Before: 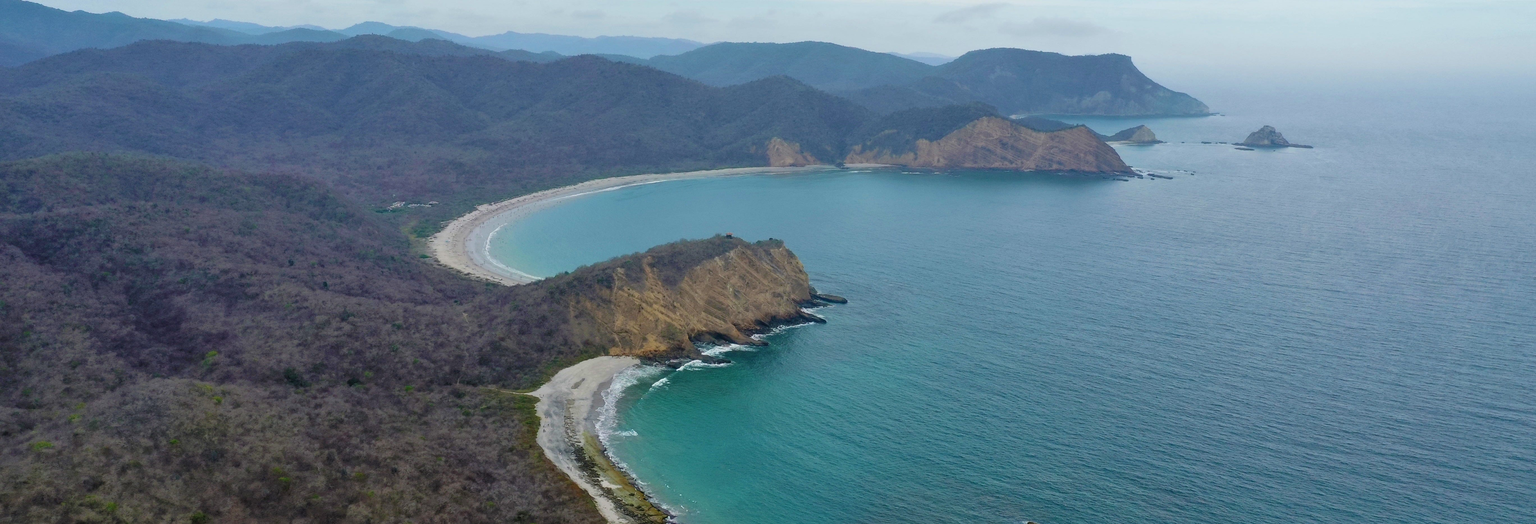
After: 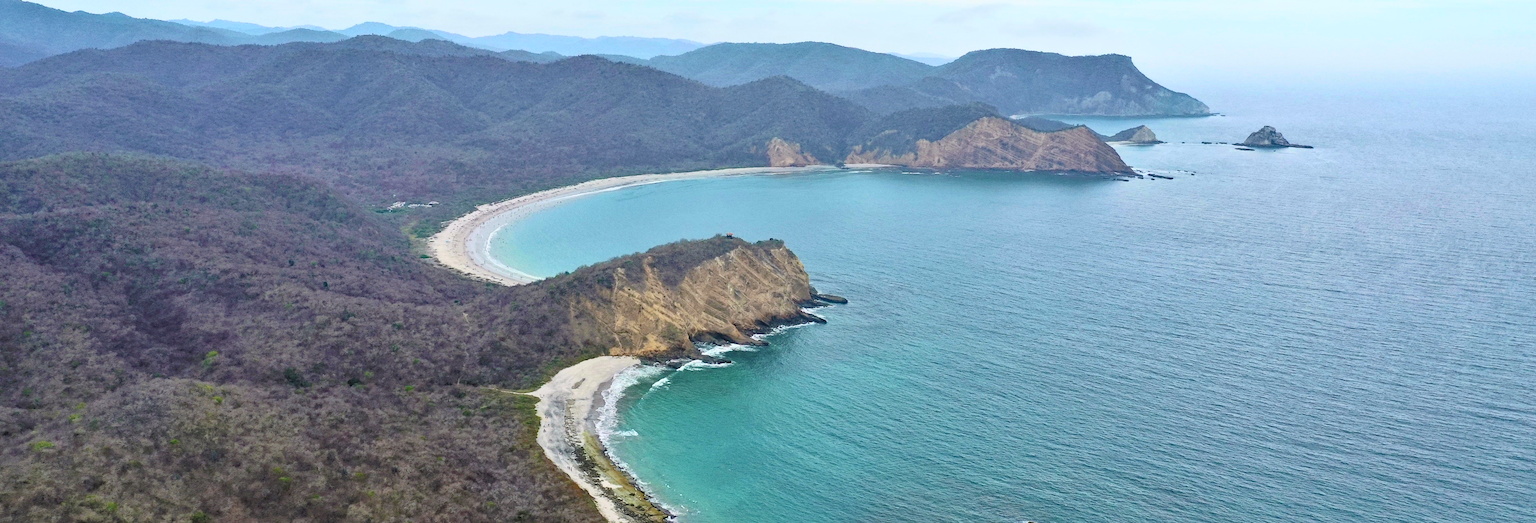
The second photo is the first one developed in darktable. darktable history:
shadows and highlights: shadows 22.75, highlights -48.38, soften with gaussian
contrast brightness saturation: contrast 0.381, brightness 0.534
tone equalizer: on, module defaults
haze removal: strength 0.302, distance 0.247, compatibility mode true, adaptive false
color zones: curves: ch0 [(0, 0.5) (0.143, 0.5) (0.286, 0.5) (0.429, 0.5) (0.62, 0.489) (0.714, 0.445) (0.844, 0.496) (1, 0.5)]; ch1 [(0, 0.5) (0.143, 0.5) (0.286, 0.5) (0.429, 0.5) (0.571, 0.5) (0.714, 0.523) (0.857, 0.5) (1, 0.5)], mix -123.15%
